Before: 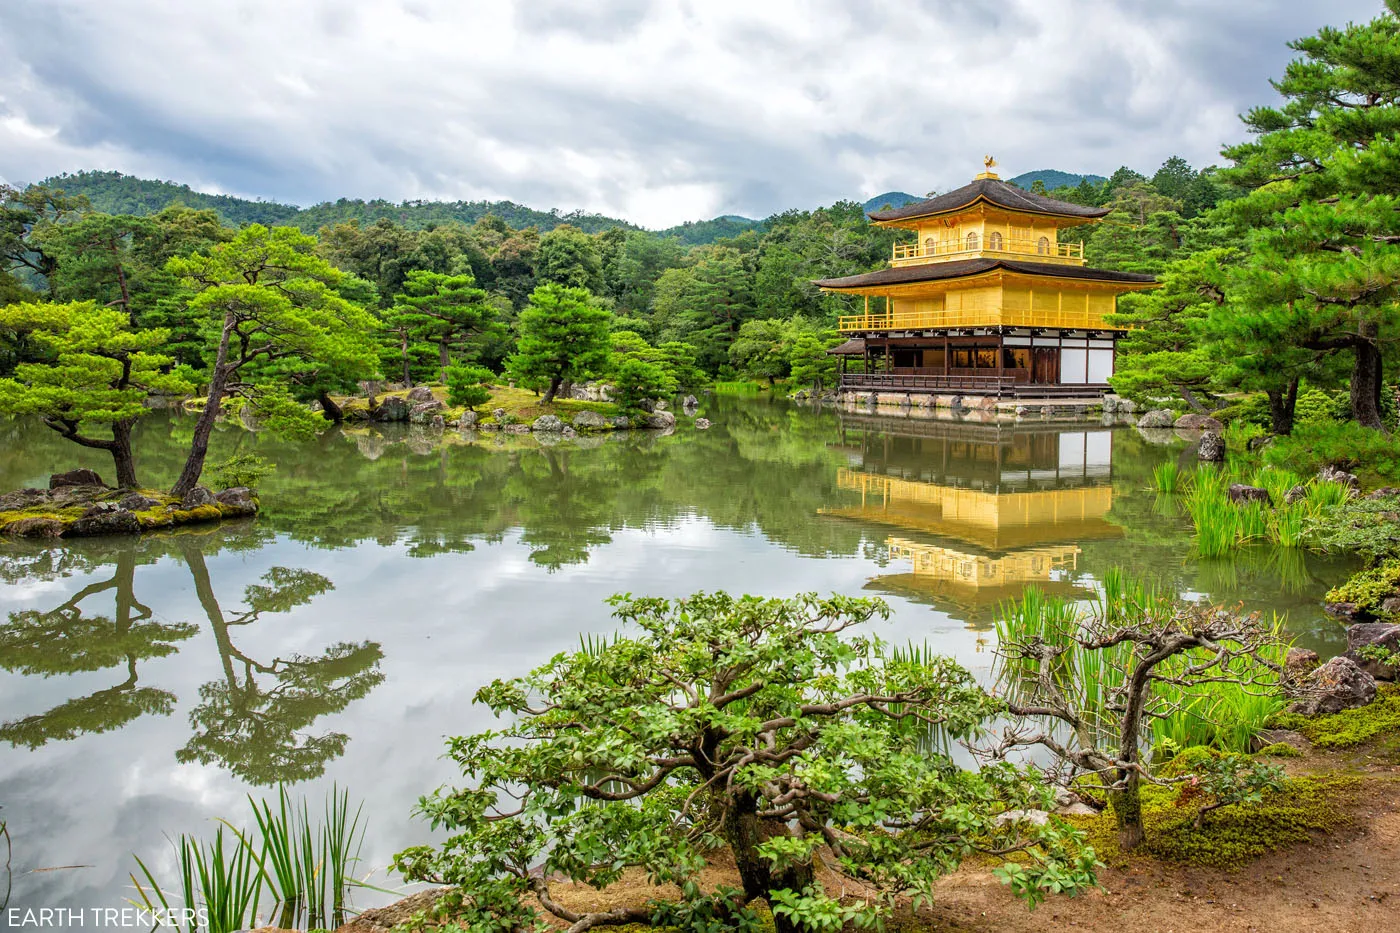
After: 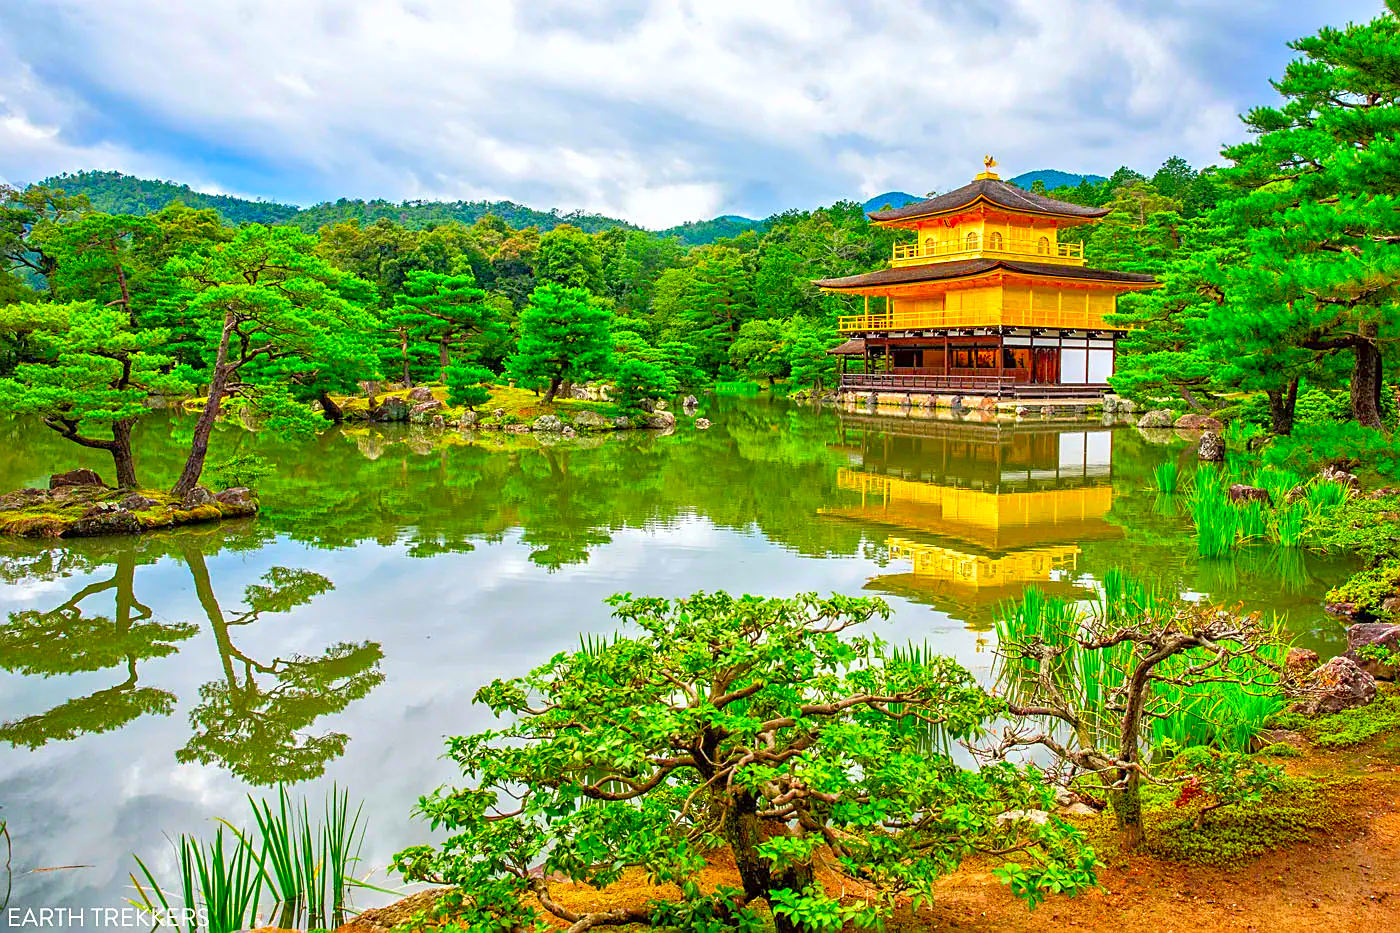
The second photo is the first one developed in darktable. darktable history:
sharpen: on, module defaults
color correction: highlights b* 0.068, saturation 2.15
tone equalizer: -8 EV 0.975 EV, -7 EV 0.993 EV, -6 EV 1.02 EV, -5 EV 0.961 EV, -4 EV 1 EV, -3 EV 0.727 EV, -2 EV 0.487 EV, -1 EV 0.276 EV
